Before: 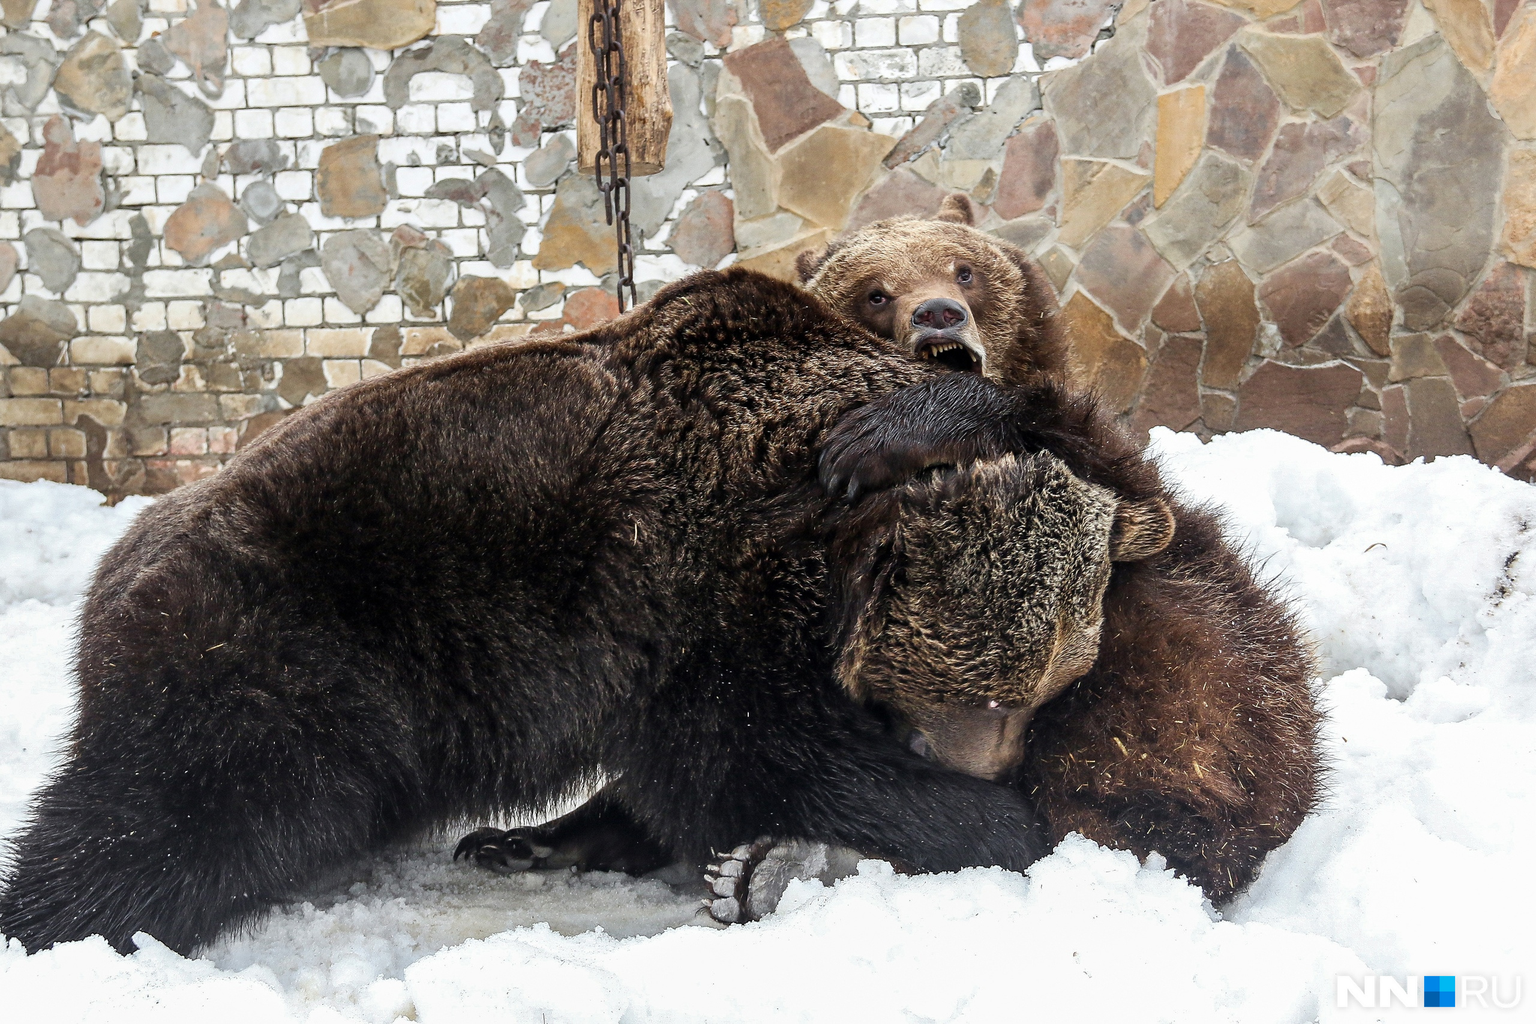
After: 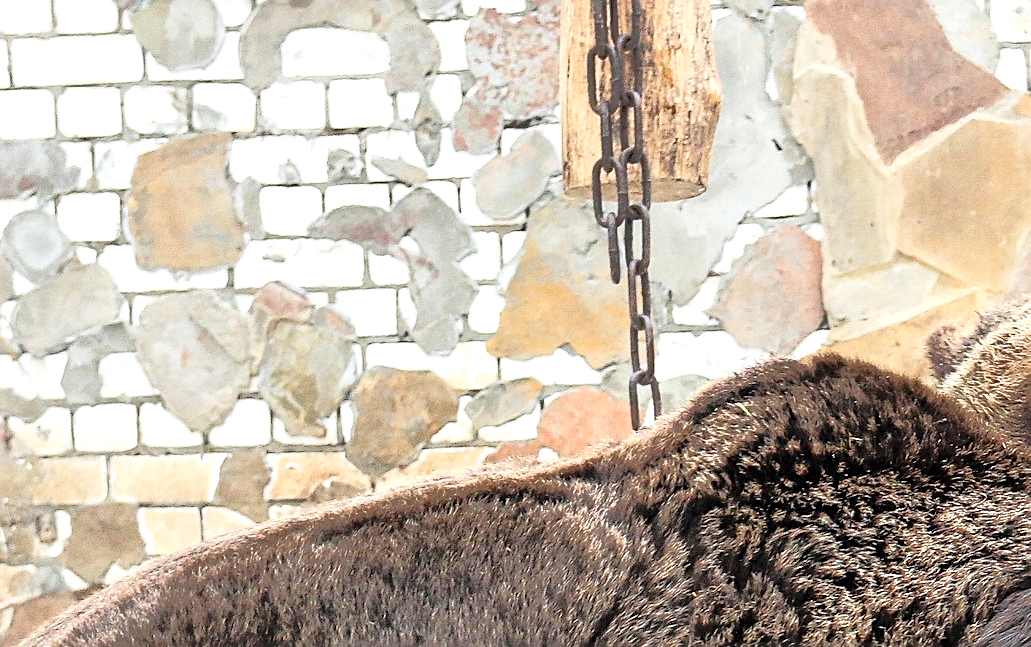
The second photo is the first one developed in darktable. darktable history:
crop: left 15.664%, top 5.446%, right 44.049%, bottom 56.605%
sharpen: on, module defaults
tone equalizer: -8 EV -0.505 EV, -7 EV -0.32 EV, -6 EV -0.078 EV, -5 EV 0.373 EV, -4 EV 0.945 EV, -3 EV 0.773 EV, -2 EV -0.012 EV, -1 EV 0.135 EV, +0 EV -0.021 EV
exposure: exposure 0.496 EV, compensate highlight preservation false
contrast brightness saturation: contrast 0.139, brightness 0.228
